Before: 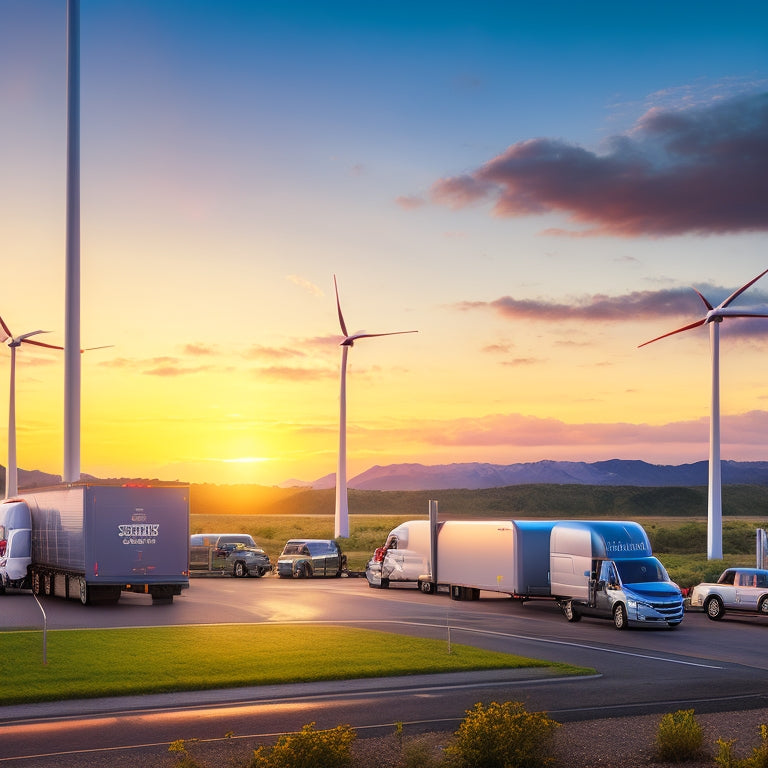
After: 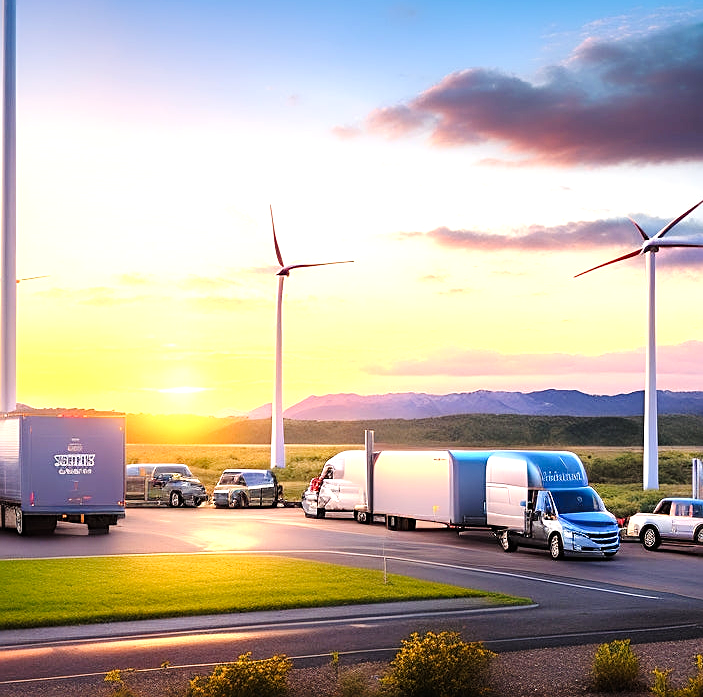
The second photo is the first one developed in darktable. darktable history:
sharpen: on, module defaults
exposure: exposure 0.201 EV, compensate exposure bias true, compensate highlight preservation false
tone curve: curves: ch0 [(0, 0.003) (0.117, 0.101) (0.257, 0.246) (0.408, 0.432) (0.611, 0.653) (0.824, 0.846) (1, 1)]; ch1 [(0, 0) (0.227, 0.197) (0.405, 0.421) (0.501, 0.501) (0.522, 0.53) (0.563, 0.572) (0.589, 0.611) (0.699, 0.709) (0.976, 0.992)]; ch2 [(0, 0) (0.208, 0.176) (0.377, 0.38) (0.5, 0.5) (0.537, 0.534) (0.571, 0.576) (0.681, 0.746) (1, 1)], preserve colors none
crop and rotate: left 8.367%, top 9.133%
tone equalizer: -8 EV -0.735 EV, -7 EV -0.713 EV, -6 EV -0.577 EV, -5 EV -0.423 EV, -3 EV 0.404 EV, -2 EV 0.6 EV, -1 EV 0.681 EV, +0 EV 0.766 EV
